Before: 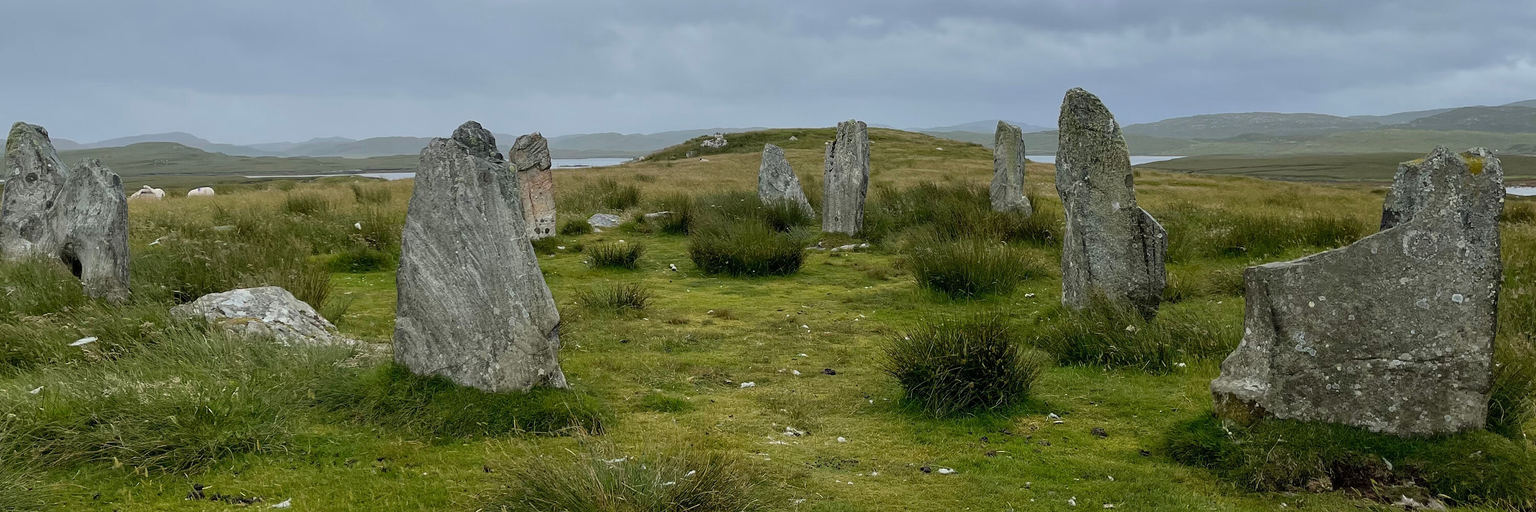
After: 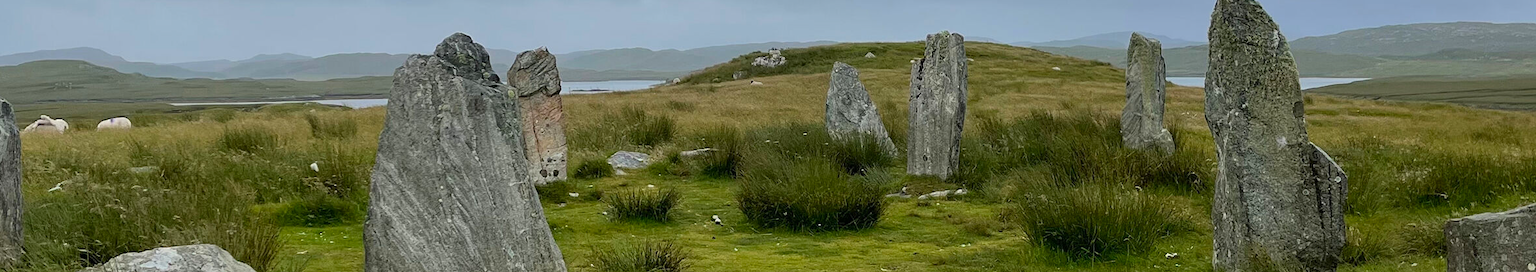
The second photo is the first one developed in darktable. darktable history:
exposure: exposure -0.042 EV, compensate highlight preservation false
crop: left 7.278%, top 18.653%, right 14.346%, bottom 39.631%
contrast brightness saturation: contrast 0.042, saturation 0.165
